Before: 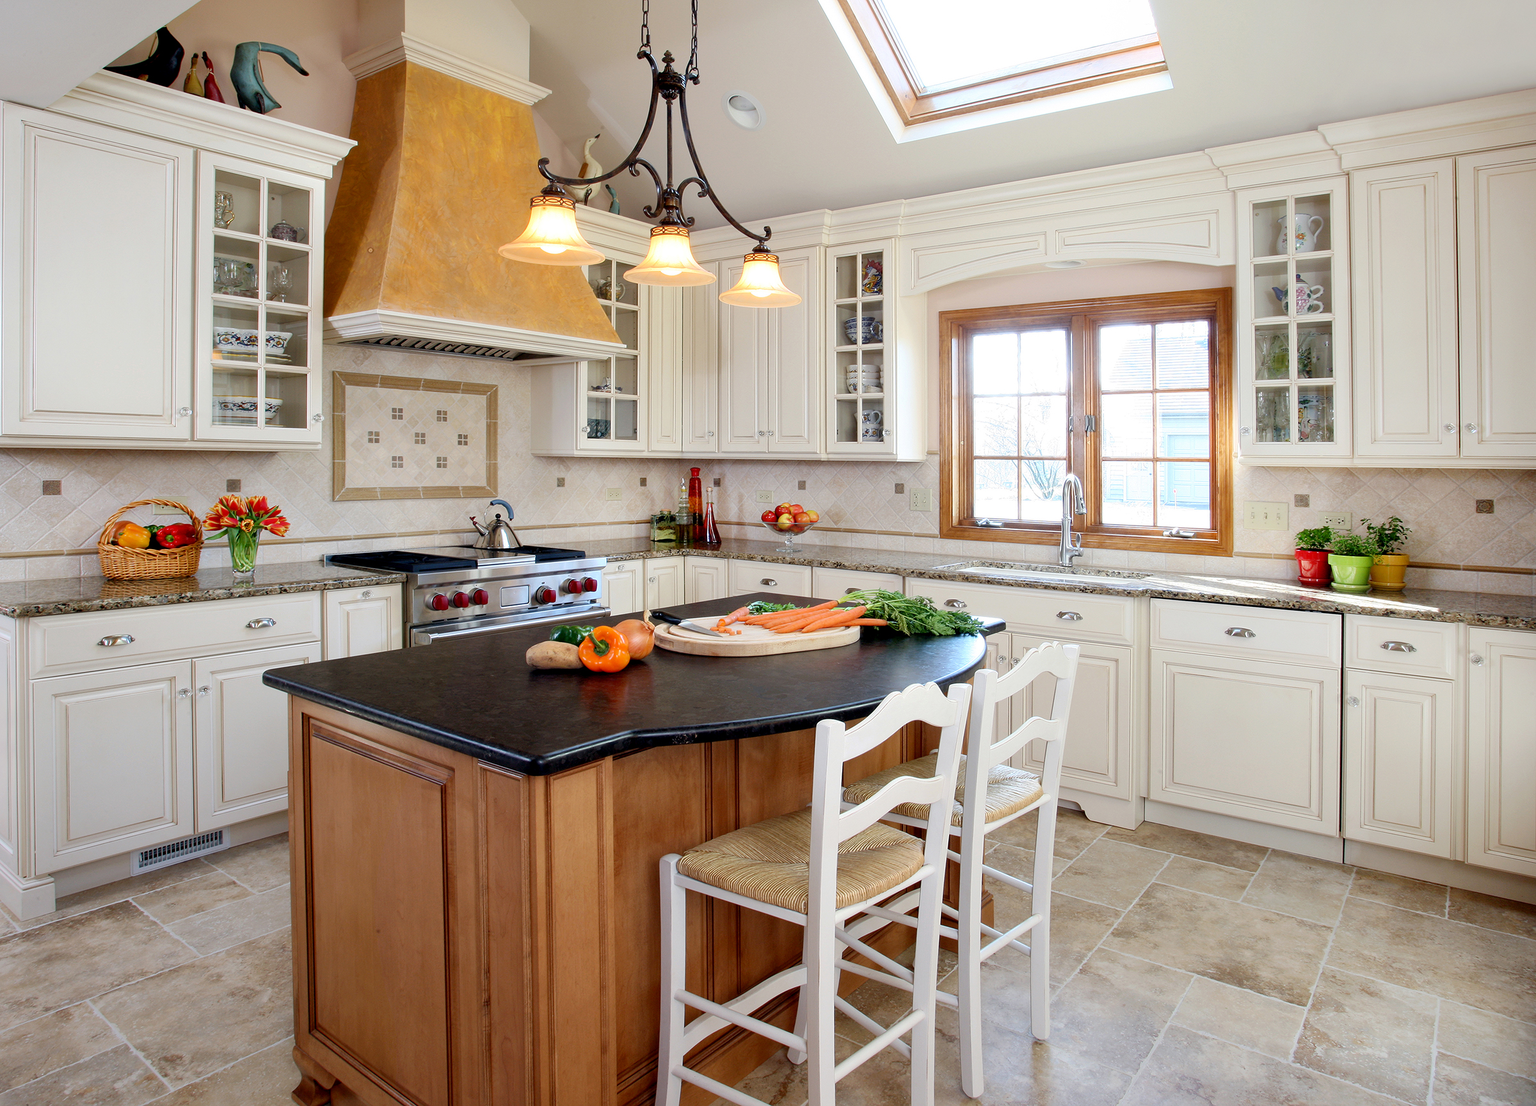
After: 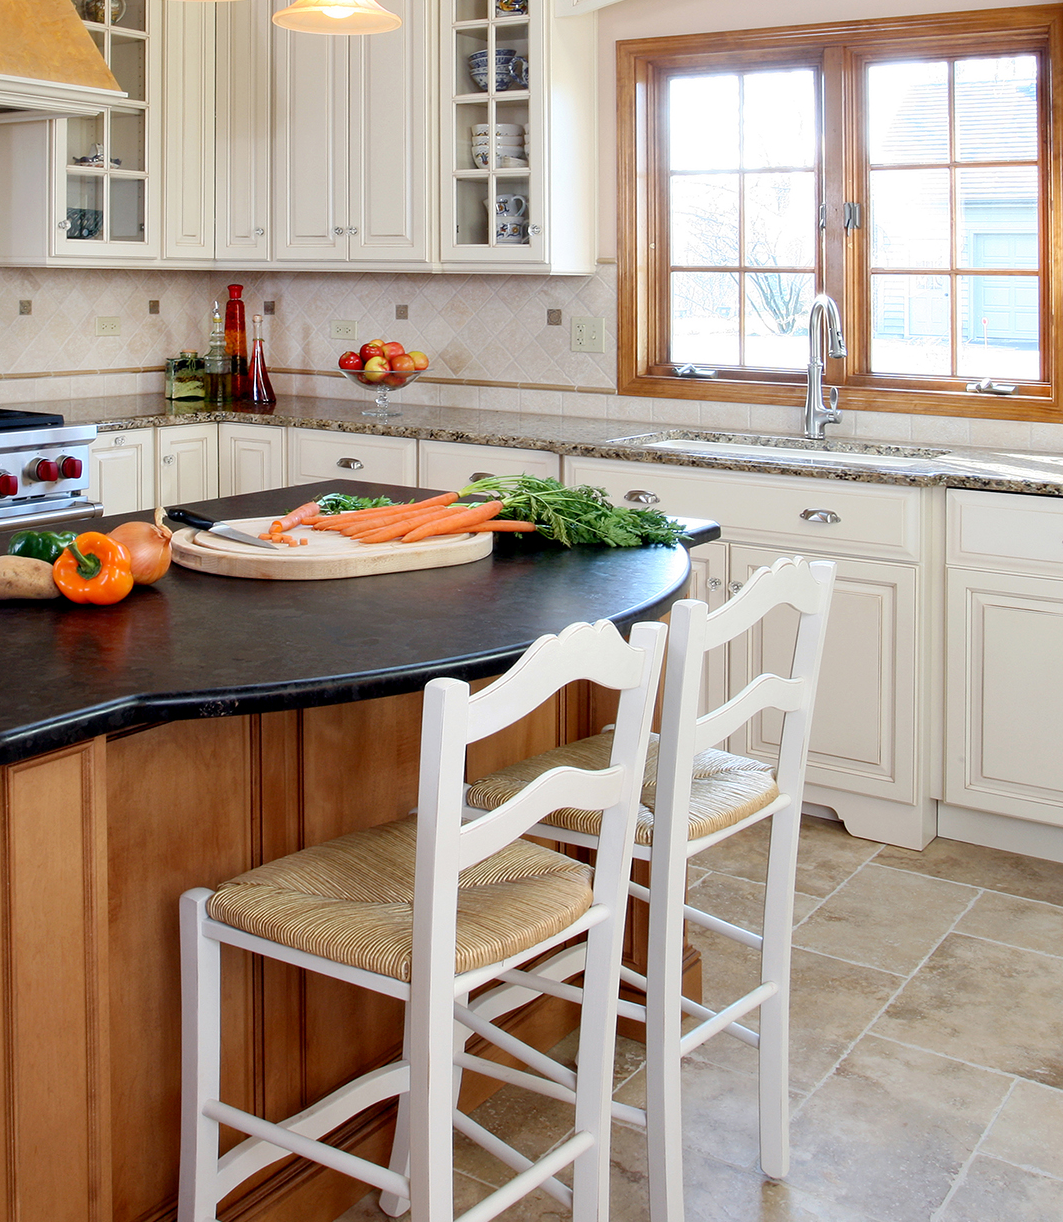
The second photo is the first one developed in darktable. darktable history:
crop: left 35.489%, top 25.858%, right 20.21%, bottom 3.367%
